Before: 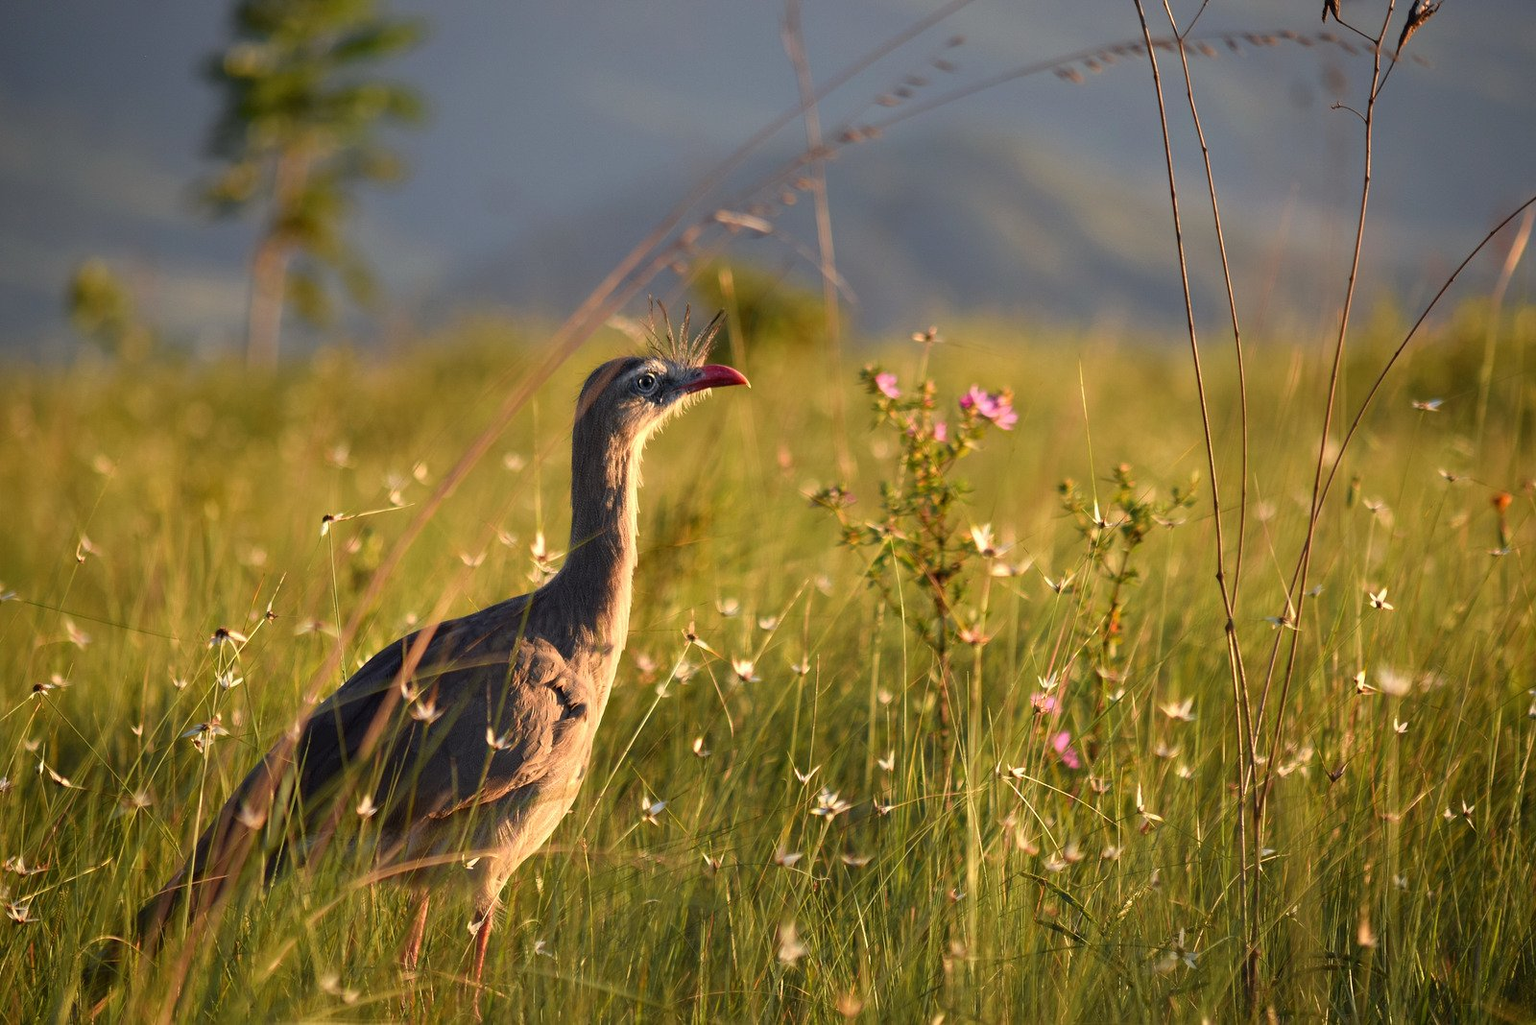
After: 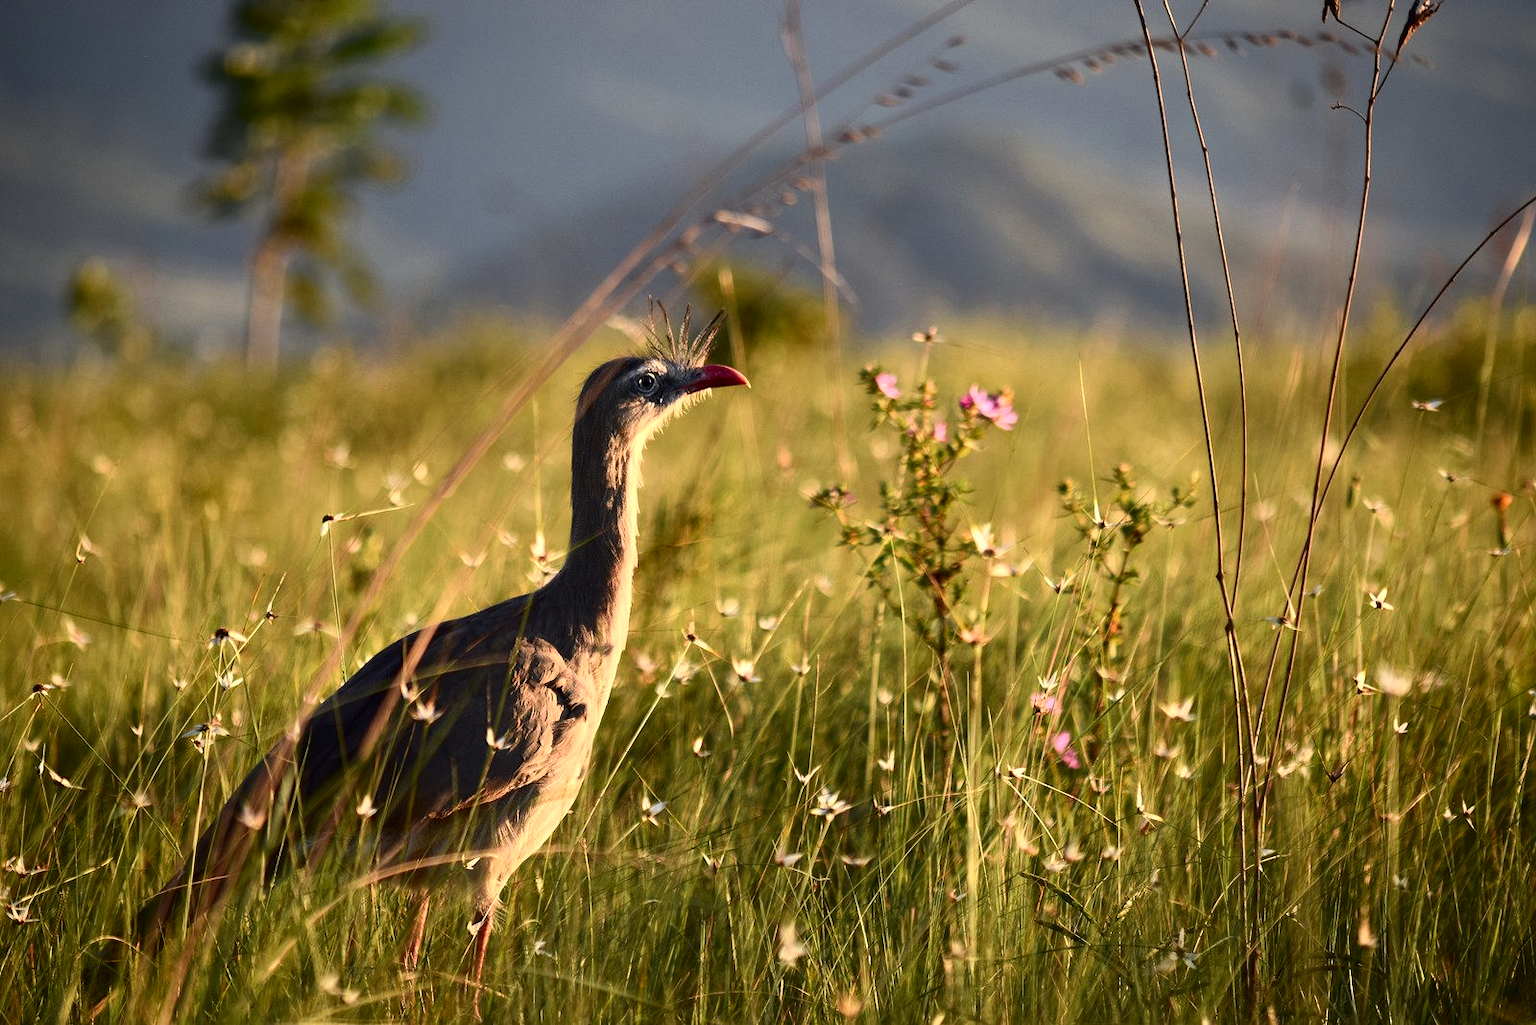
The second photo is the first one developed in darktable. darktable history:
contrast brightness saturation: contrast 0.291
